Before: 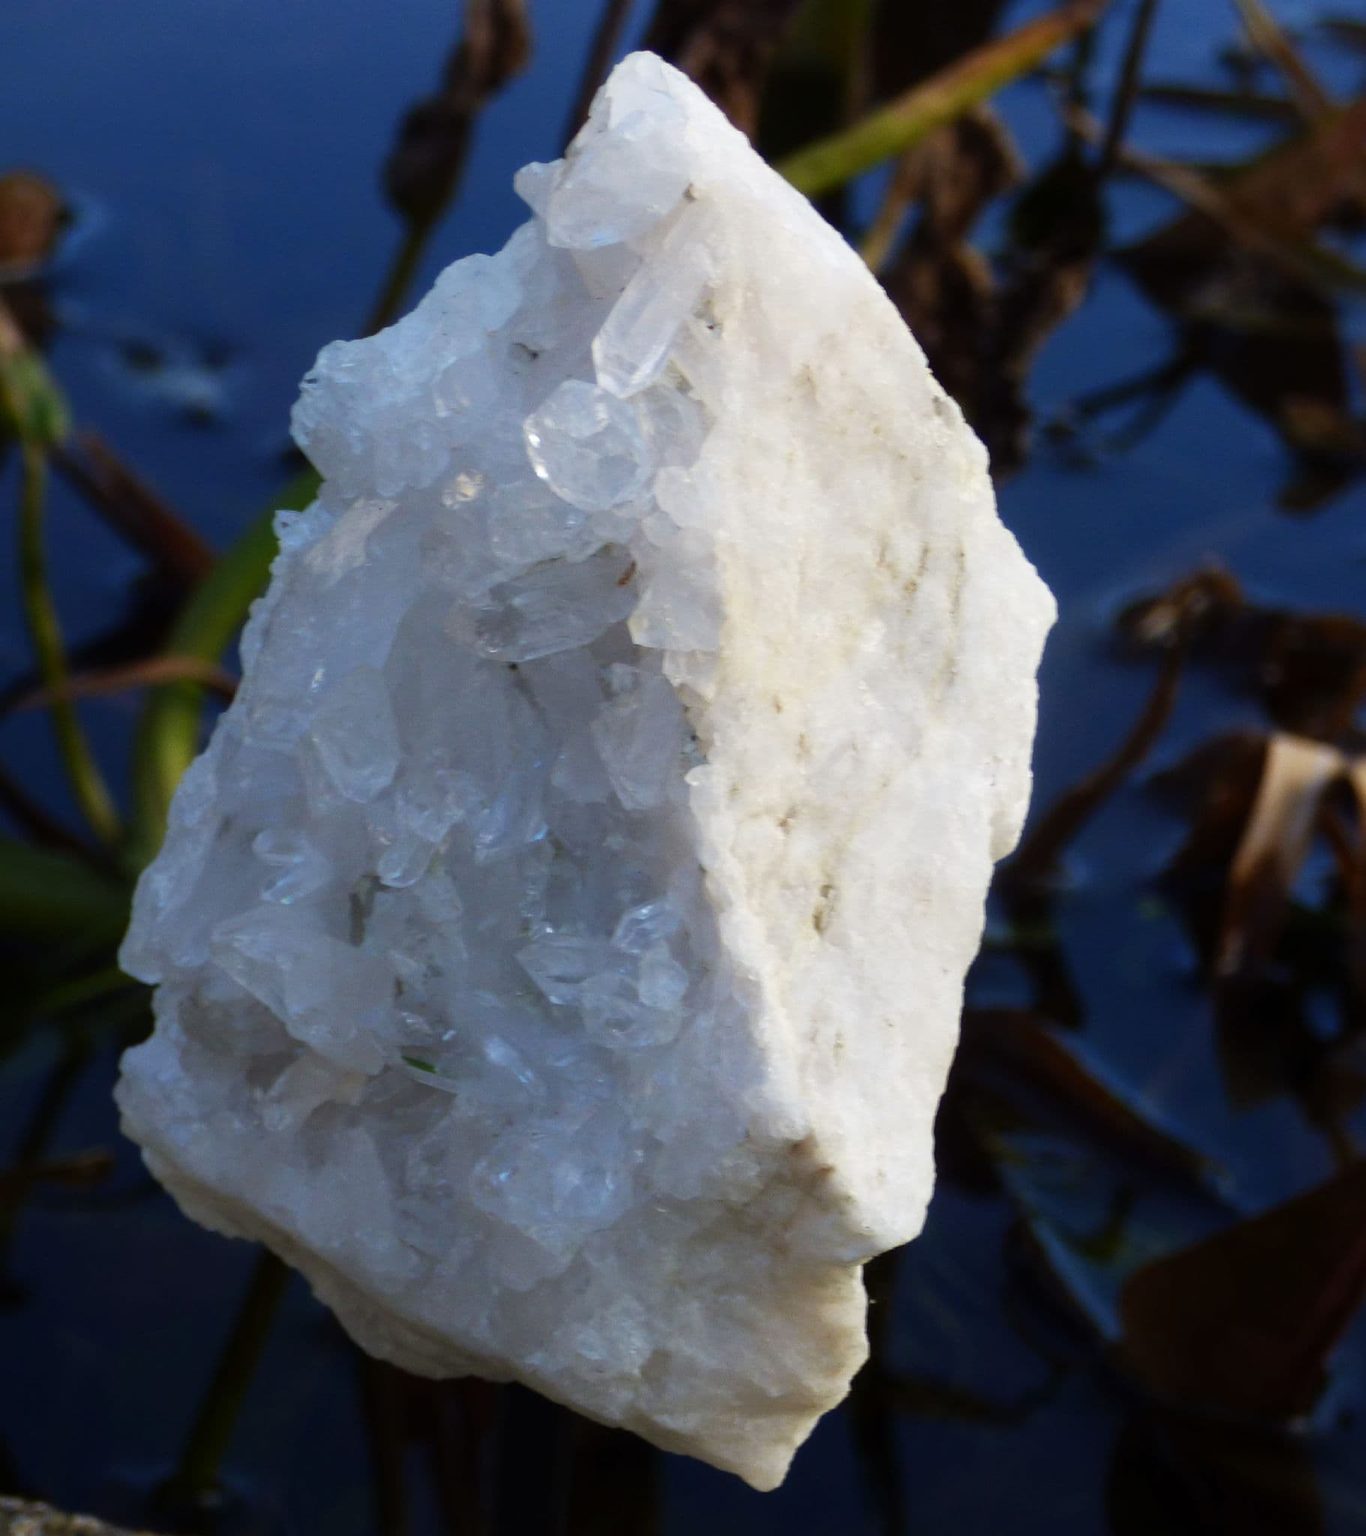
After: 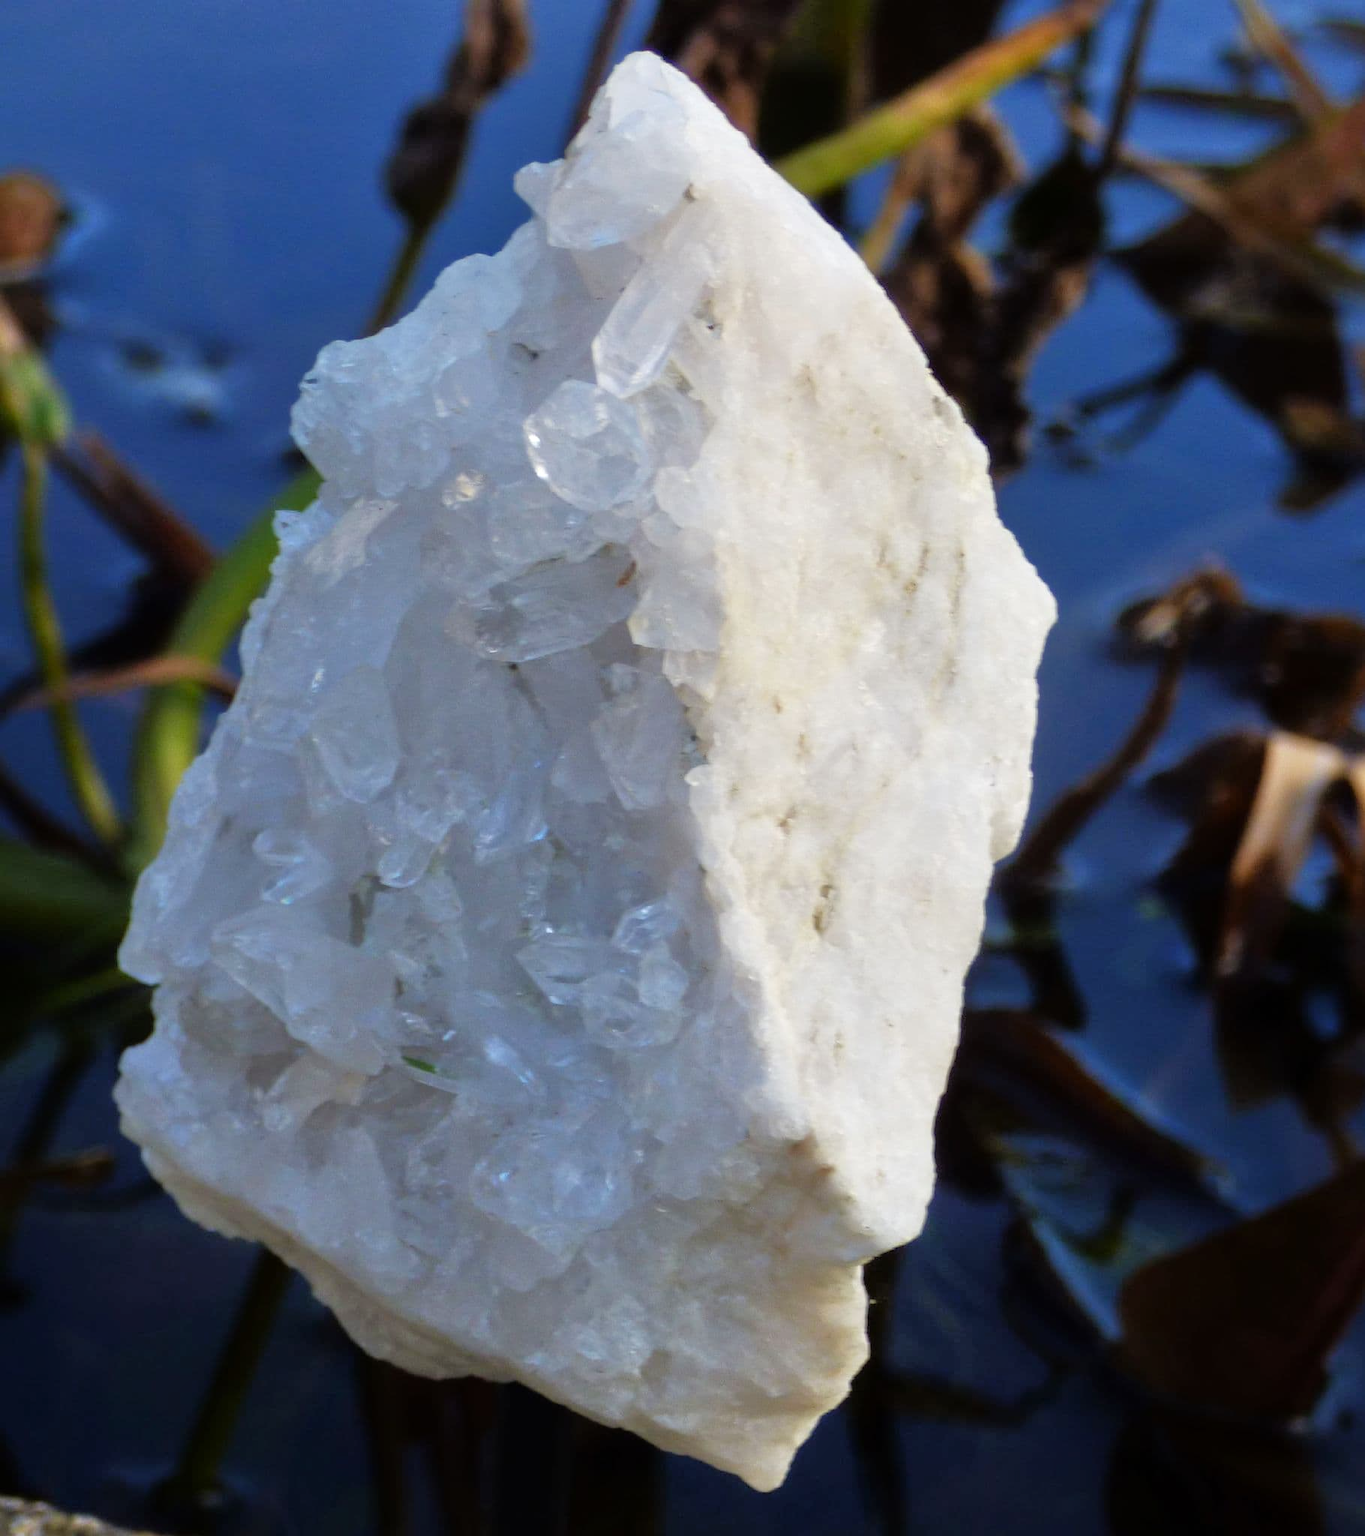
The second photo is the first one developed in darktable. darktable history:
tone equalizer: -7 EV 0.145 EV, -6 EV 0.561 EV, -5 EV 1.14 EV, -4 EV 1.3 EV, -3 EV 1.13 EV, -2 EV 0.6 EV, -1 EV 0.151 EV
